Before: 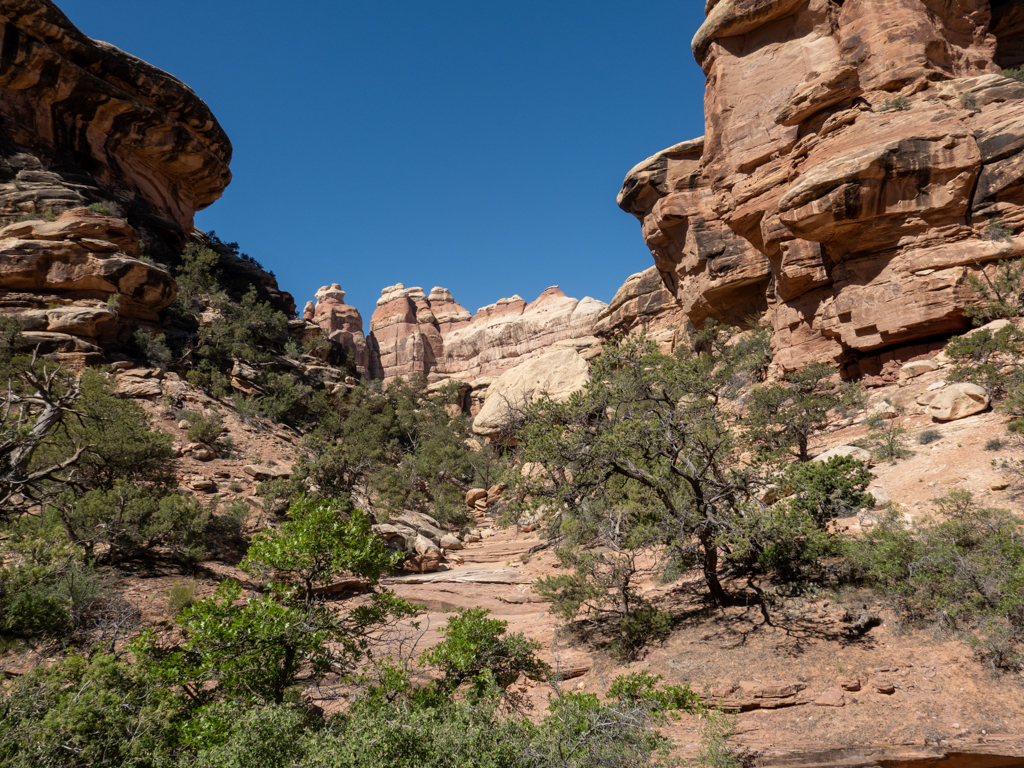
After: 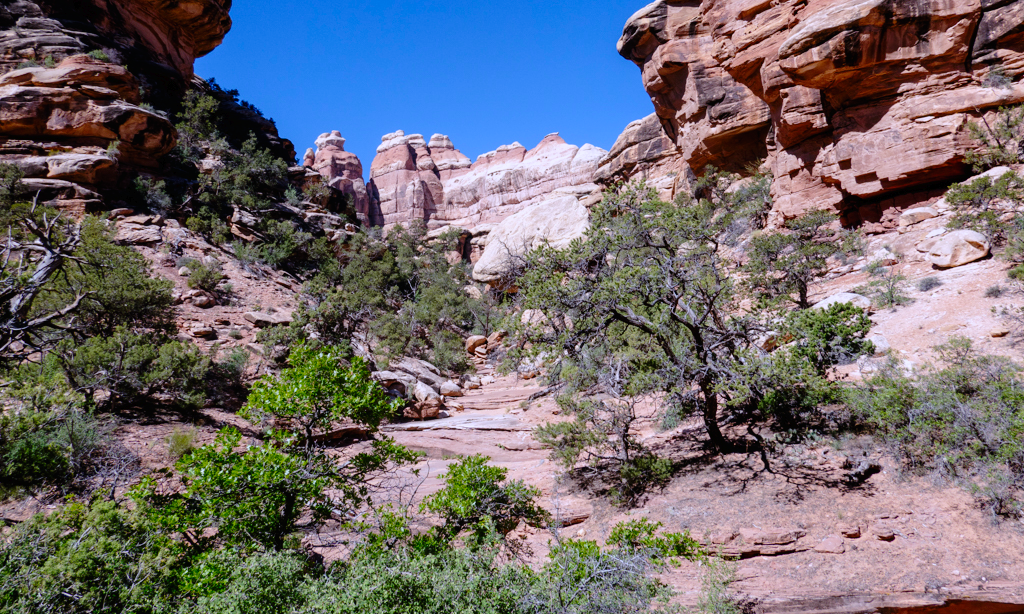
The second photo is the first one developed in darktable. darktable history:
crop and rotate: top 19.998%
color calibration: illuminant as shot in camera, x 0.379, y 0.396, temperature 4138.76 K
white balance: red 0.974, blue 1.044
color balance rgb: perceptual saturation grading › global saturation 20%, global vibrance 20%
tone curve: curves: ch0 [(0, 0) (0.003, 0.01) (0.011, 0.01) (0.025, 0.011) (0.044, 0.019) (0.069, 0.032) (0.1, 0.054) (0.136, 0.088) (0.177, 0.138) (0.224, 0.214) (0.277, 0.297) (0.335, 0.391) (0.399, 0.469) (0.468, 0.551) (0.543, 0.622) (0.623, 0.699) (0.709, 0.775) (0.801, 0.85) (0.898, 0.929) (1, 1)], preserve colors none
